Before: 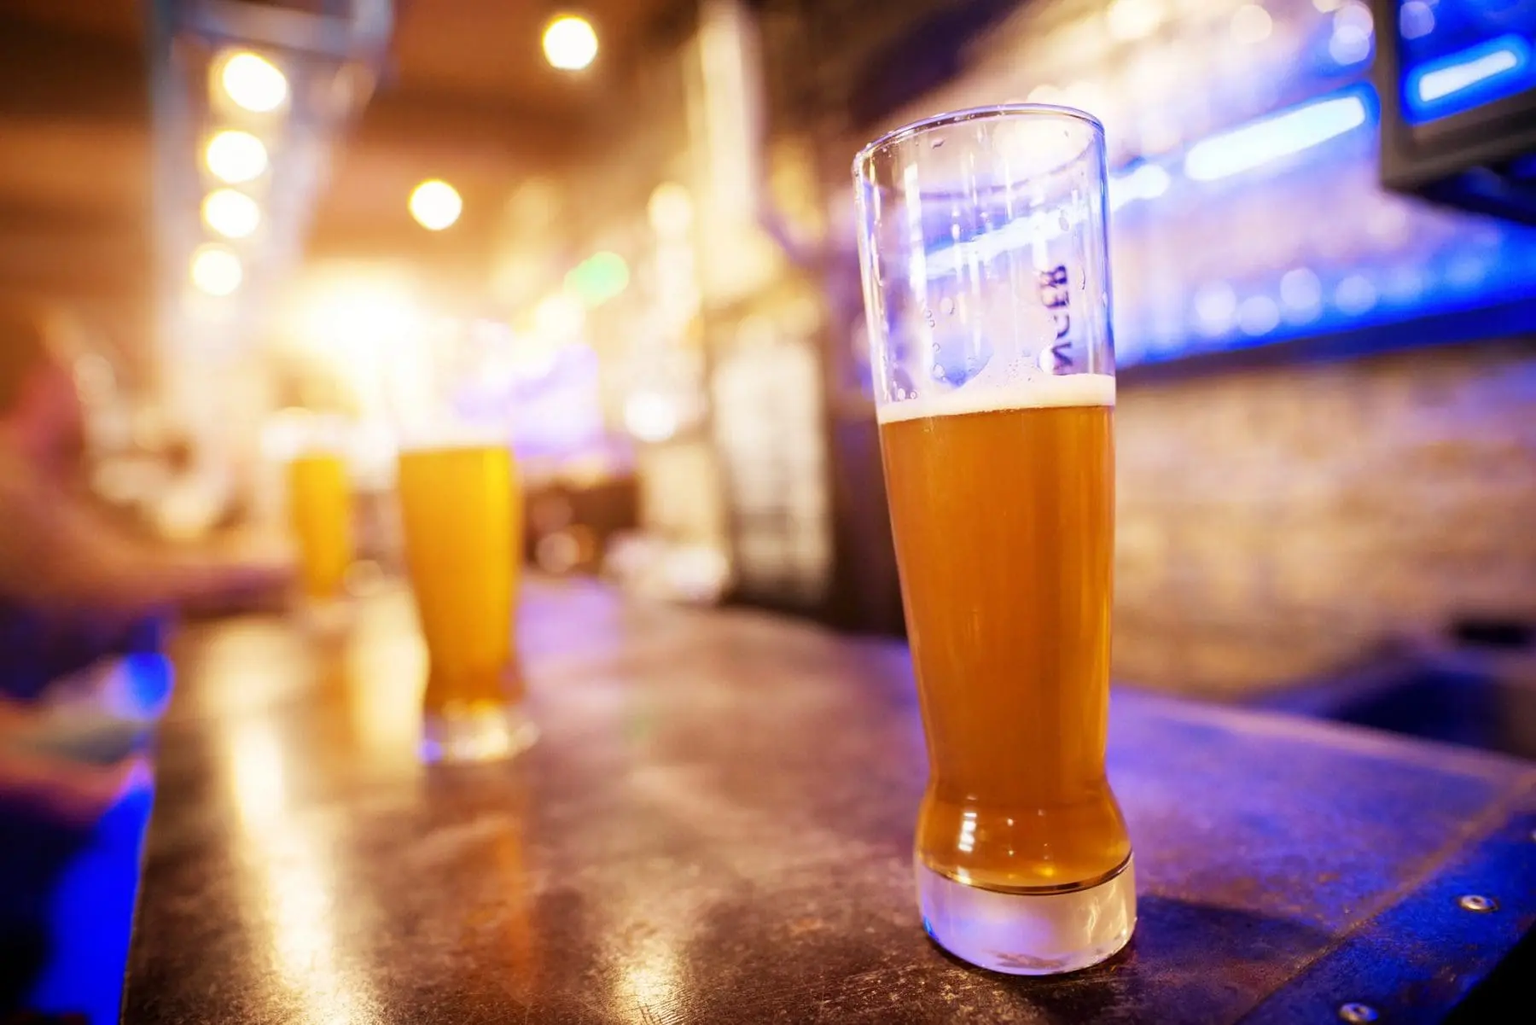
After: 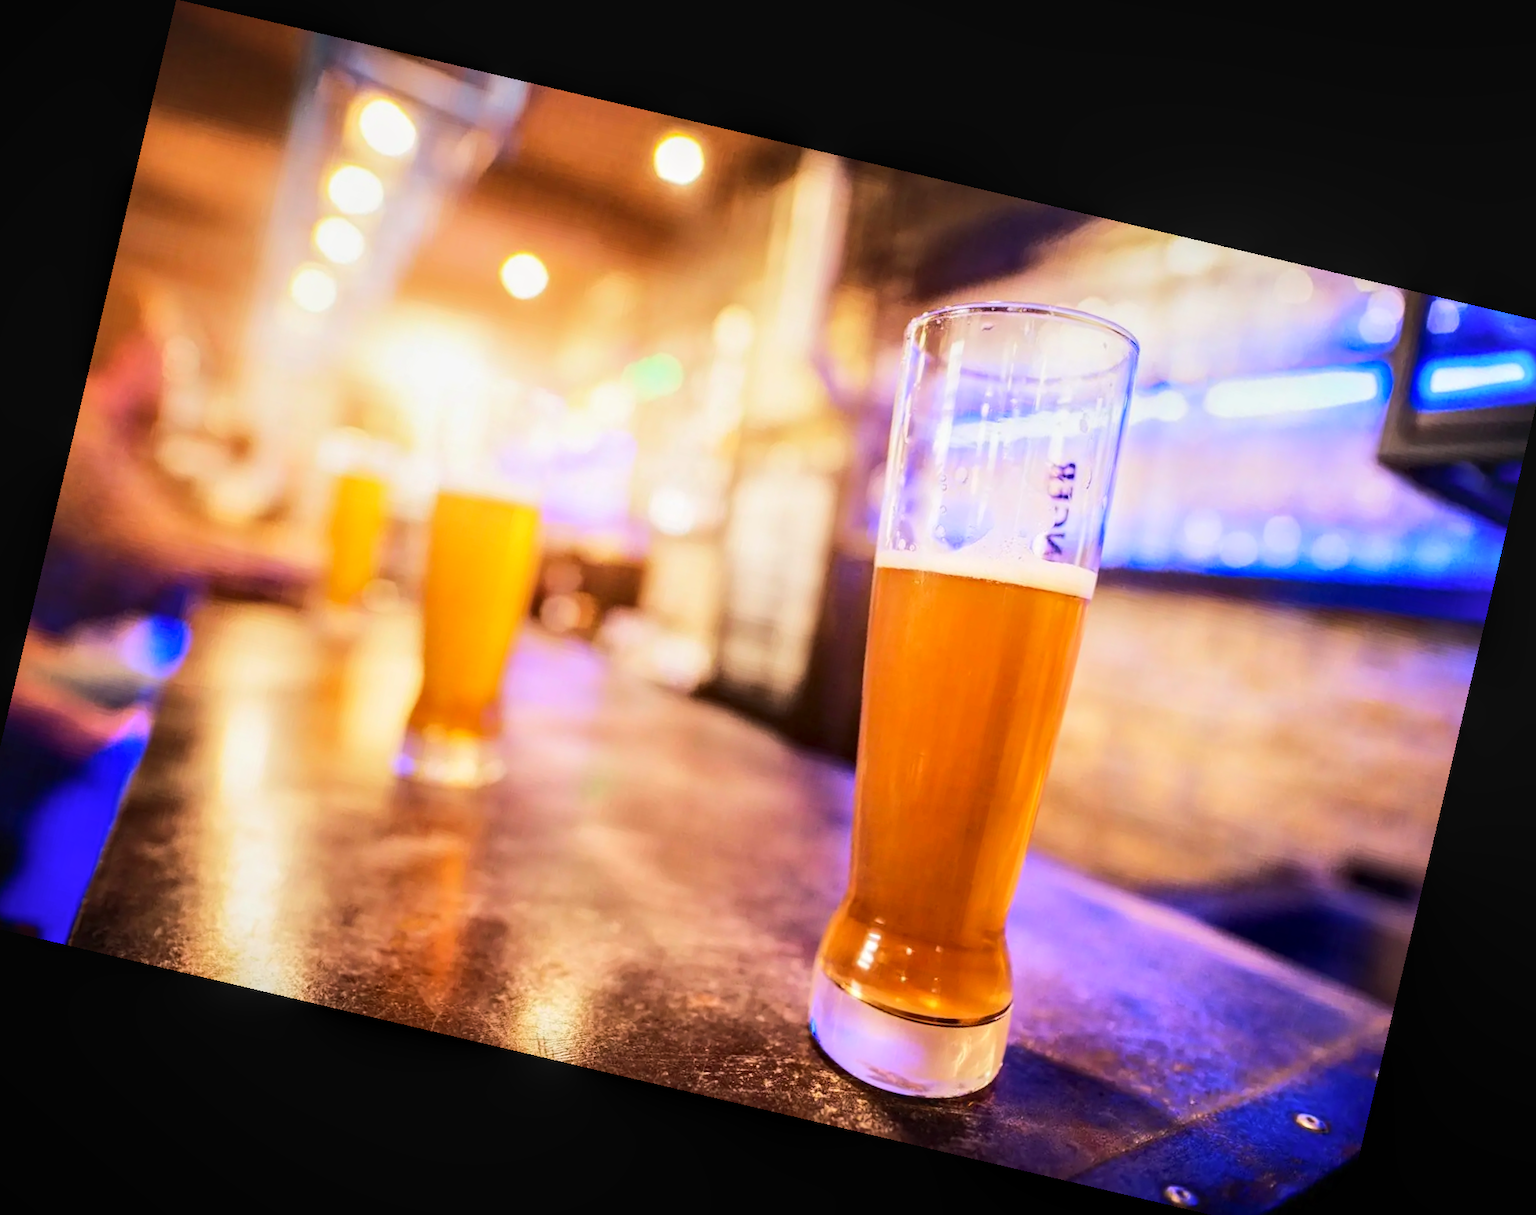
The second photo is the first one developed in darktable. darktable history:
local contrast: on, module defaults
rotate and perspective: rotation 13.27°, automatic cropping off
rgb levels: preserve colors max RGB
crop and rotate: left 2.536%, right 1.107%, bottom 2.246%
rgb curve: curves: ch0 [(0, 0) (0.284, 0.292) (0.505, 0.644) (1, 1)]; ch1 [(0, 0) (0.284, 0.292) (0.505, 0.644) (1, 1)]; ch2 [(0, 0) (0.284, 0.292) (0.505, 0.644) (1, 1)], compensate middle gray true
